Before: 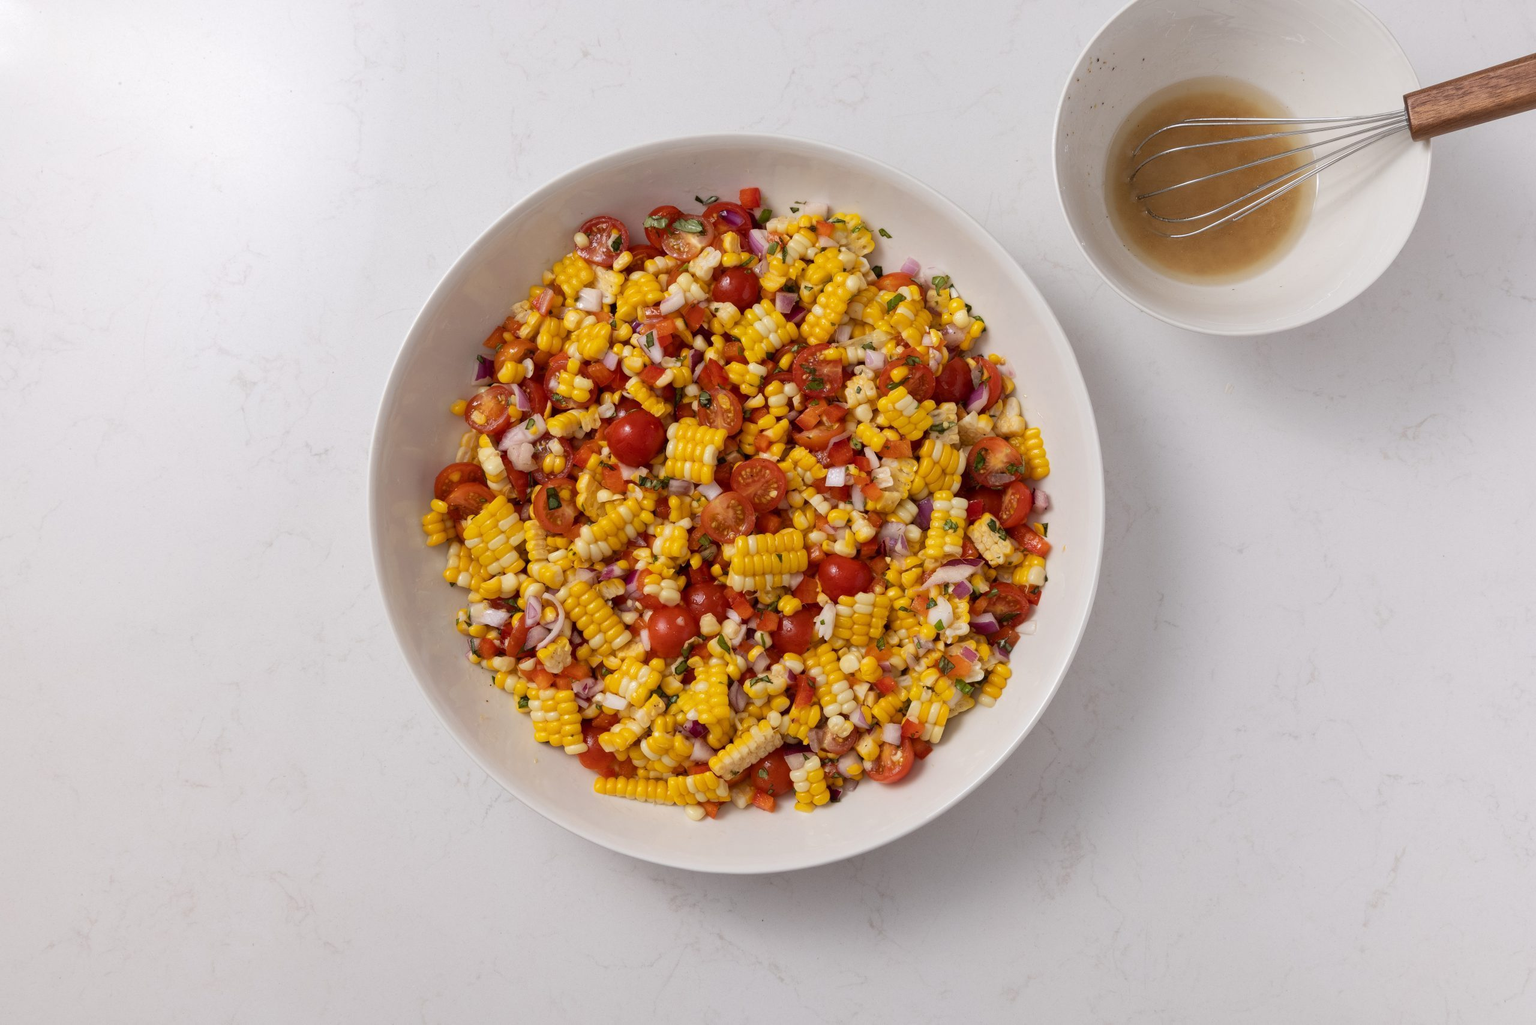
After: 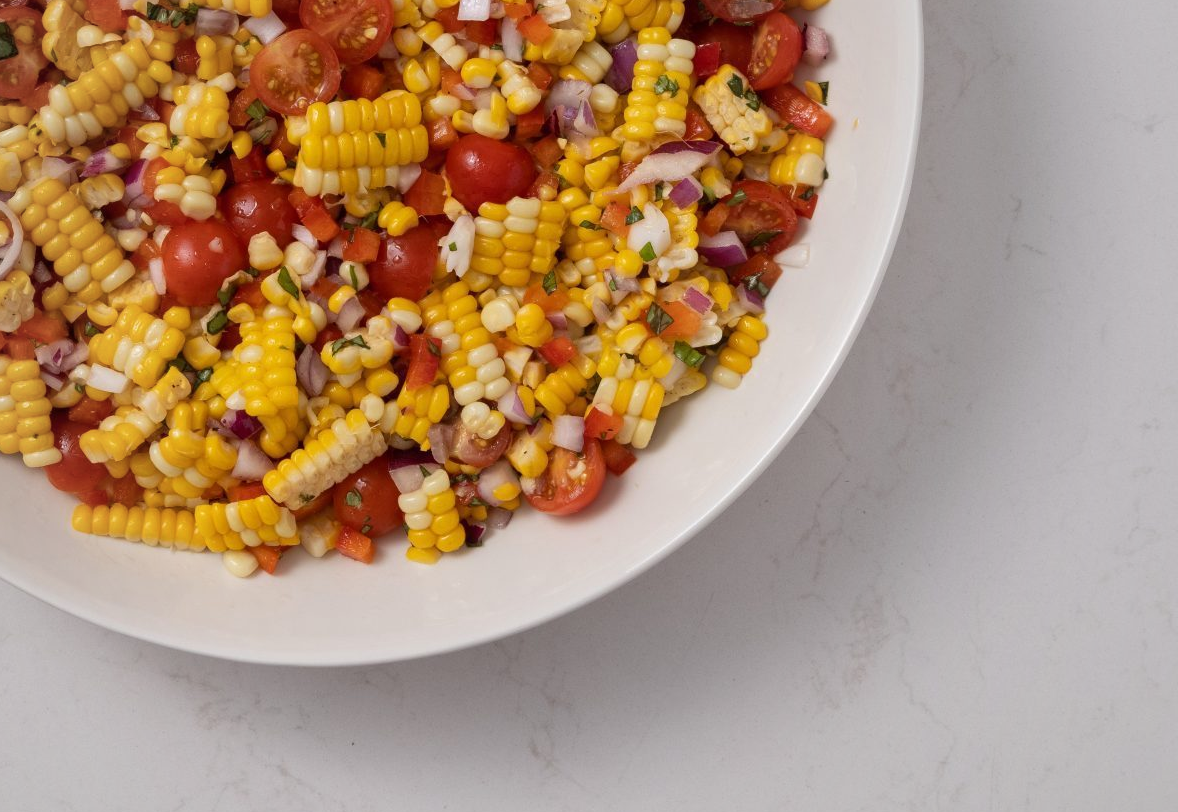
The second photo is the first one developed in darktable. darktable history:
vignetting: fall-off start 72.57%, fall-off radius 108.89%, brightness -0.179, saturation -0.298, center (-0.118, -0.007), width/height ratio 0.732
crop: left 35.872%, top 46.291%, right 18.107%, bottom 6.144%
